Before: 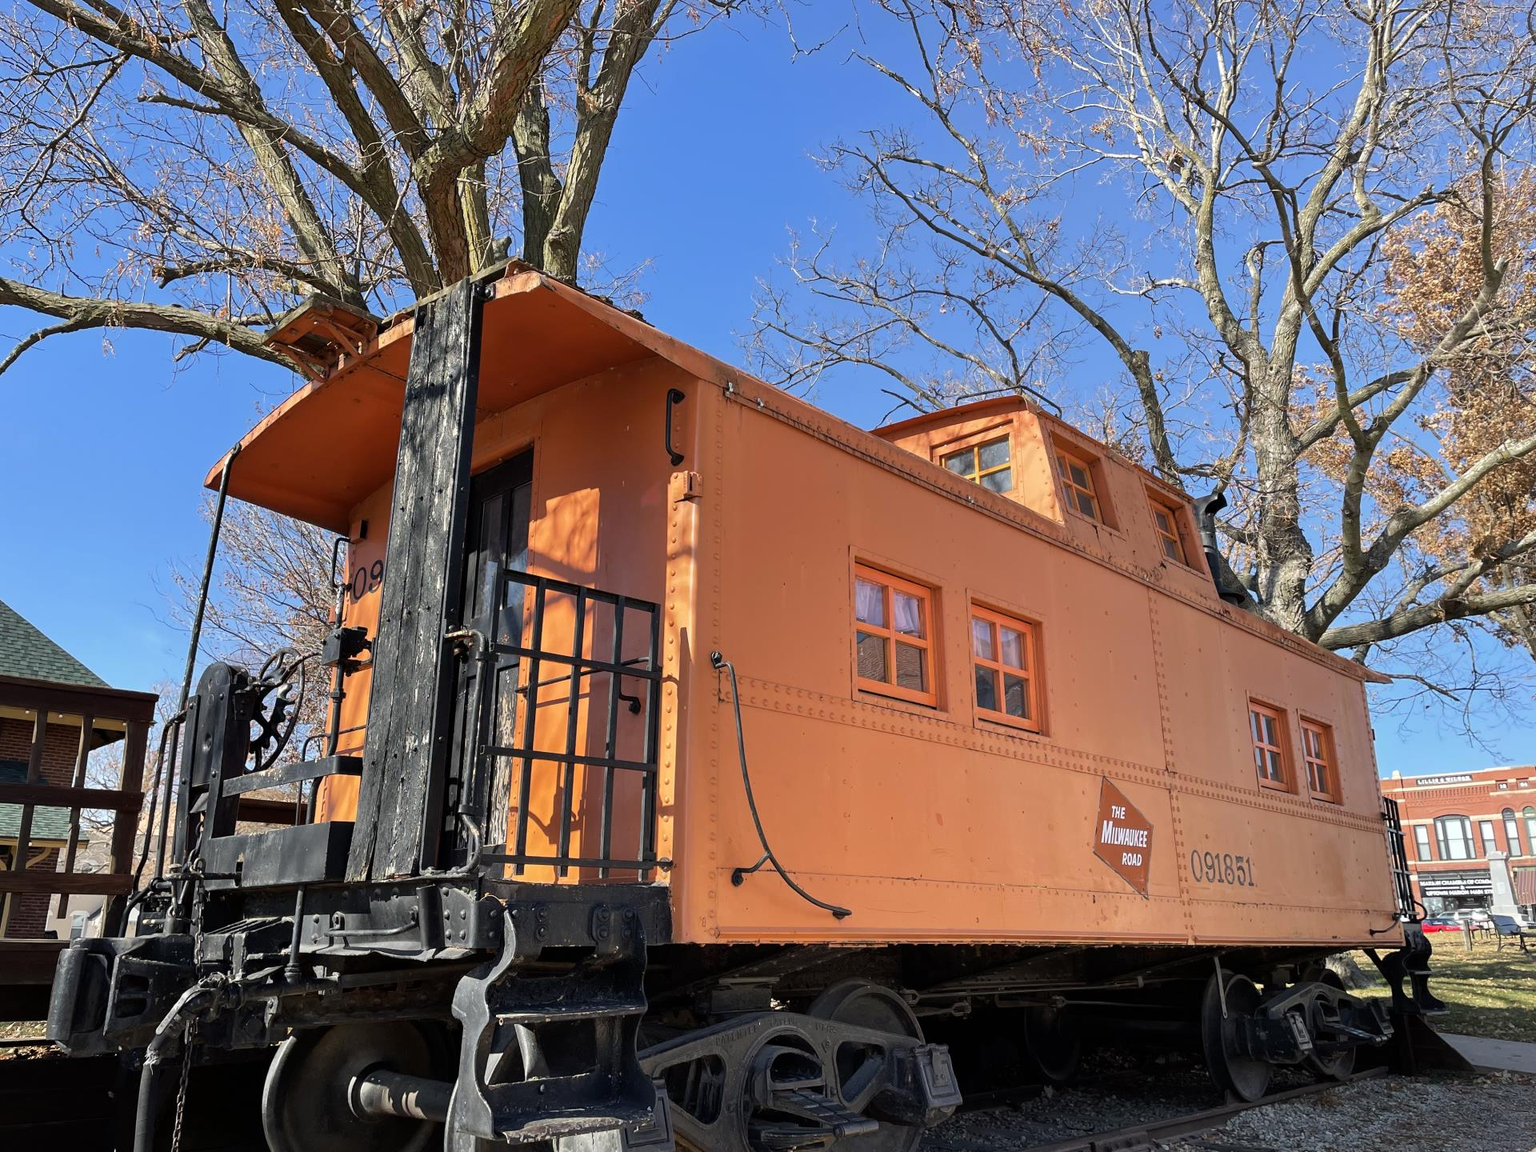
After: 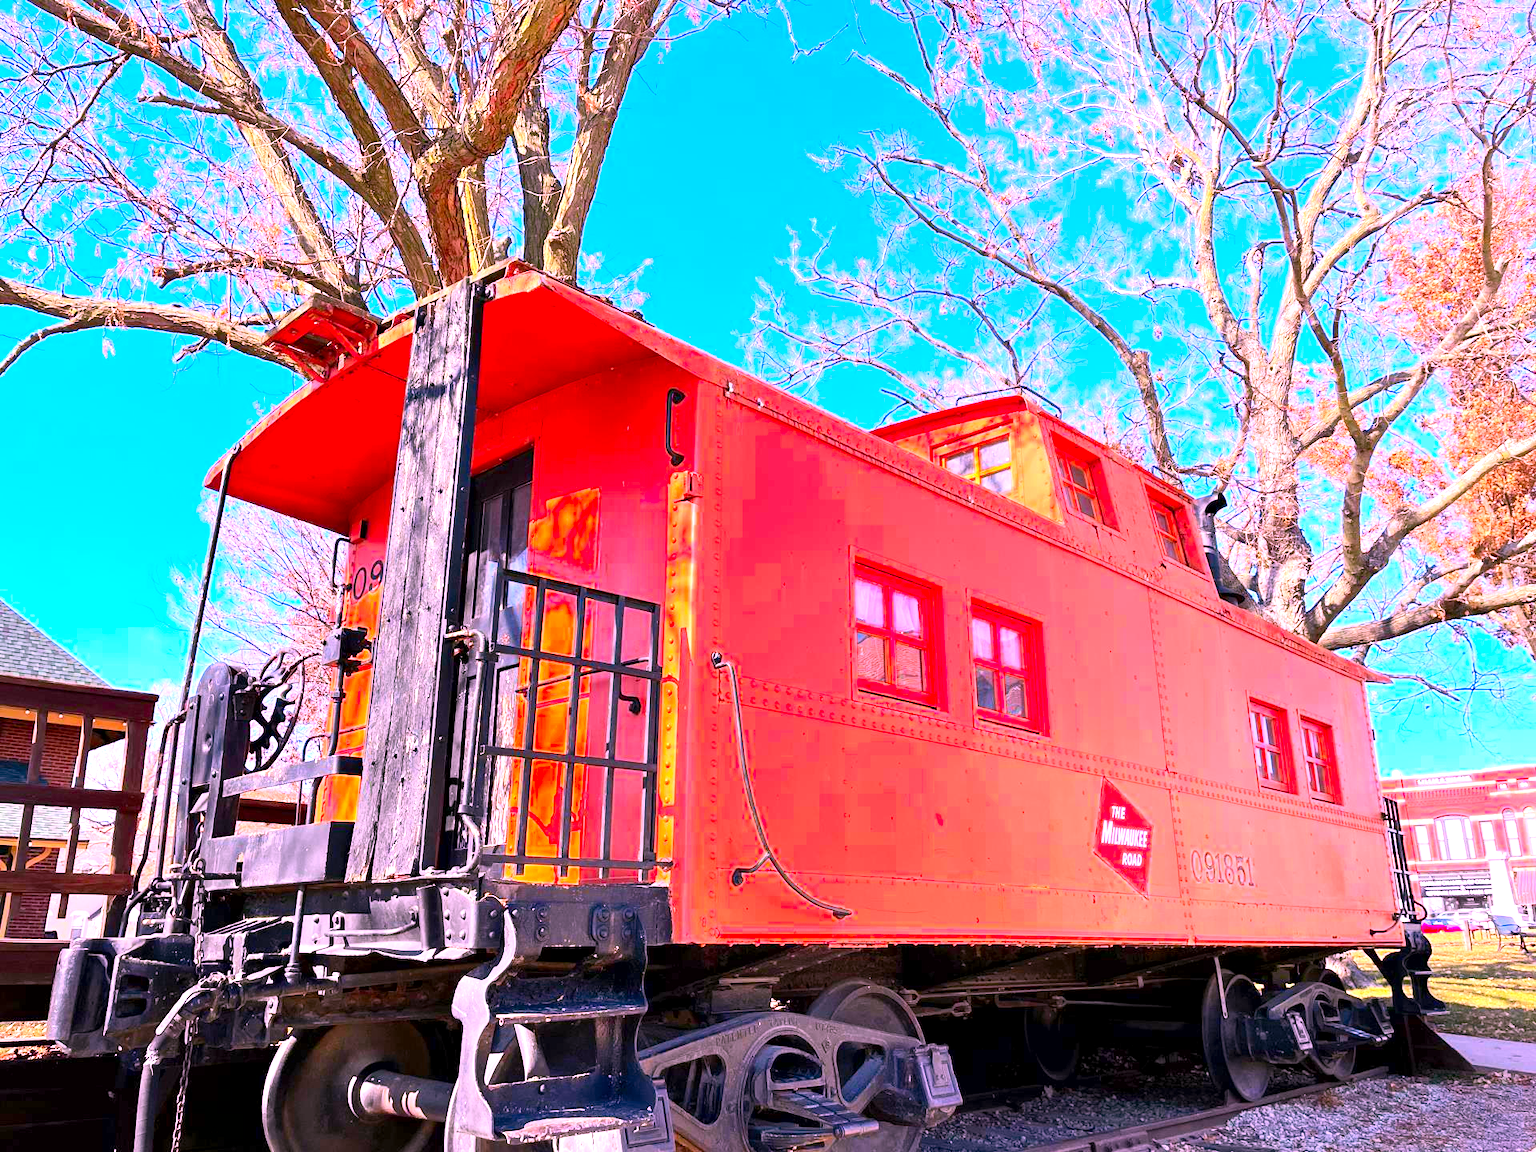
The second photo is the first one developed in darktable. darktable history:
color correction: highlights a* 19.51, highlights b* -12.27, saturation 1.68
contrast brightness saturation: contrast 0.204, brightness 0.164, saturation 0.223
exposure: black level correction 0.001, exposure 1.302 EV, compensate highlight preservation false
